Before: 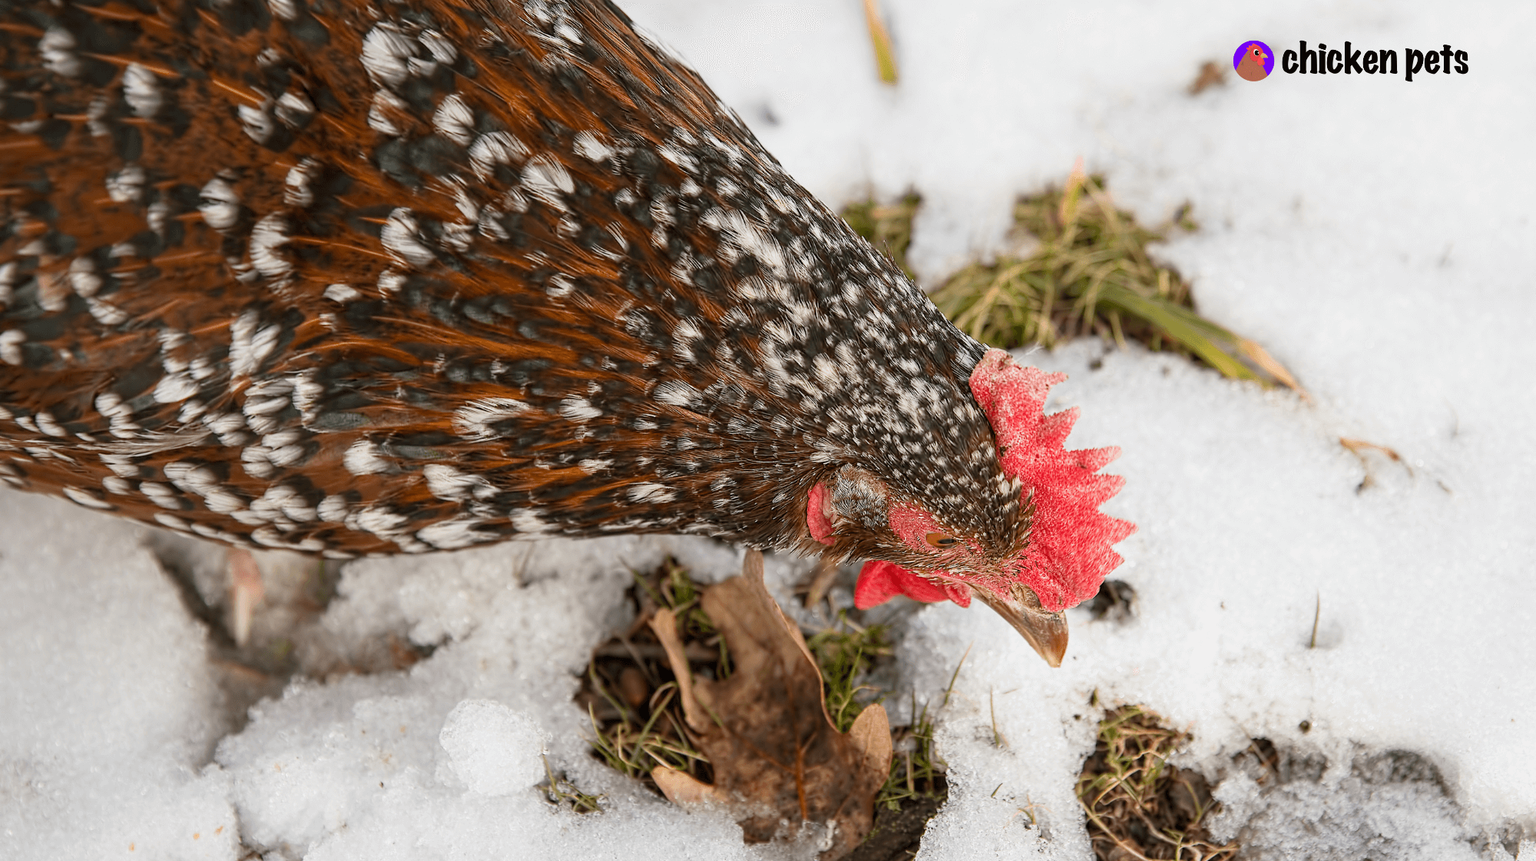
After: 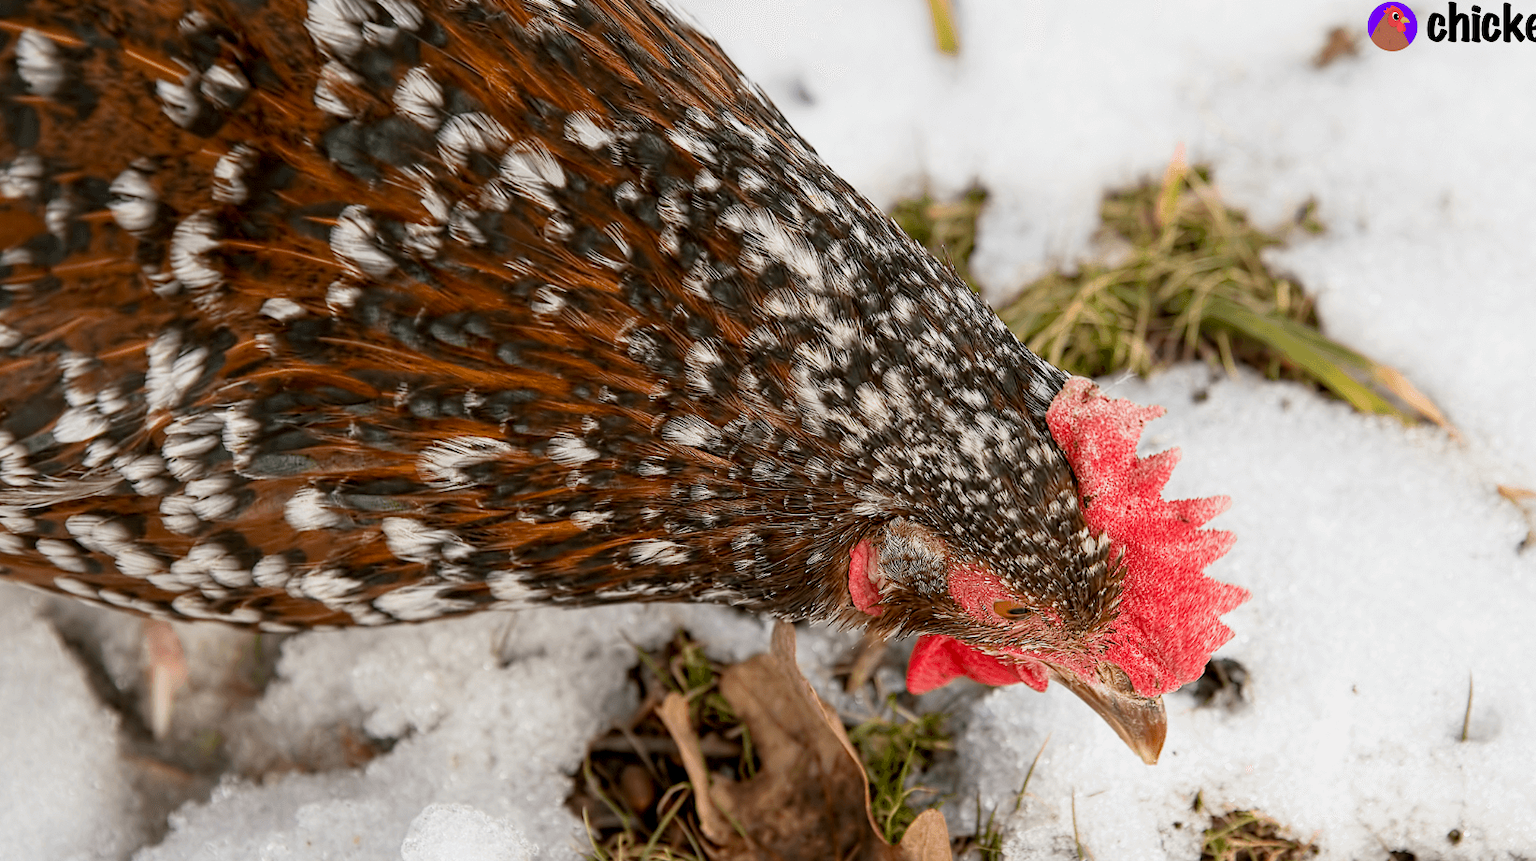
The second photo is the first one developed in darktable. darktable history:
crop and rotate: left 7.196%, top 4.574%, right 10.605%, bottom 13.178%
exposure: black level correction 0.005, exposure 0.001 EV, compensate highlight preservation false
